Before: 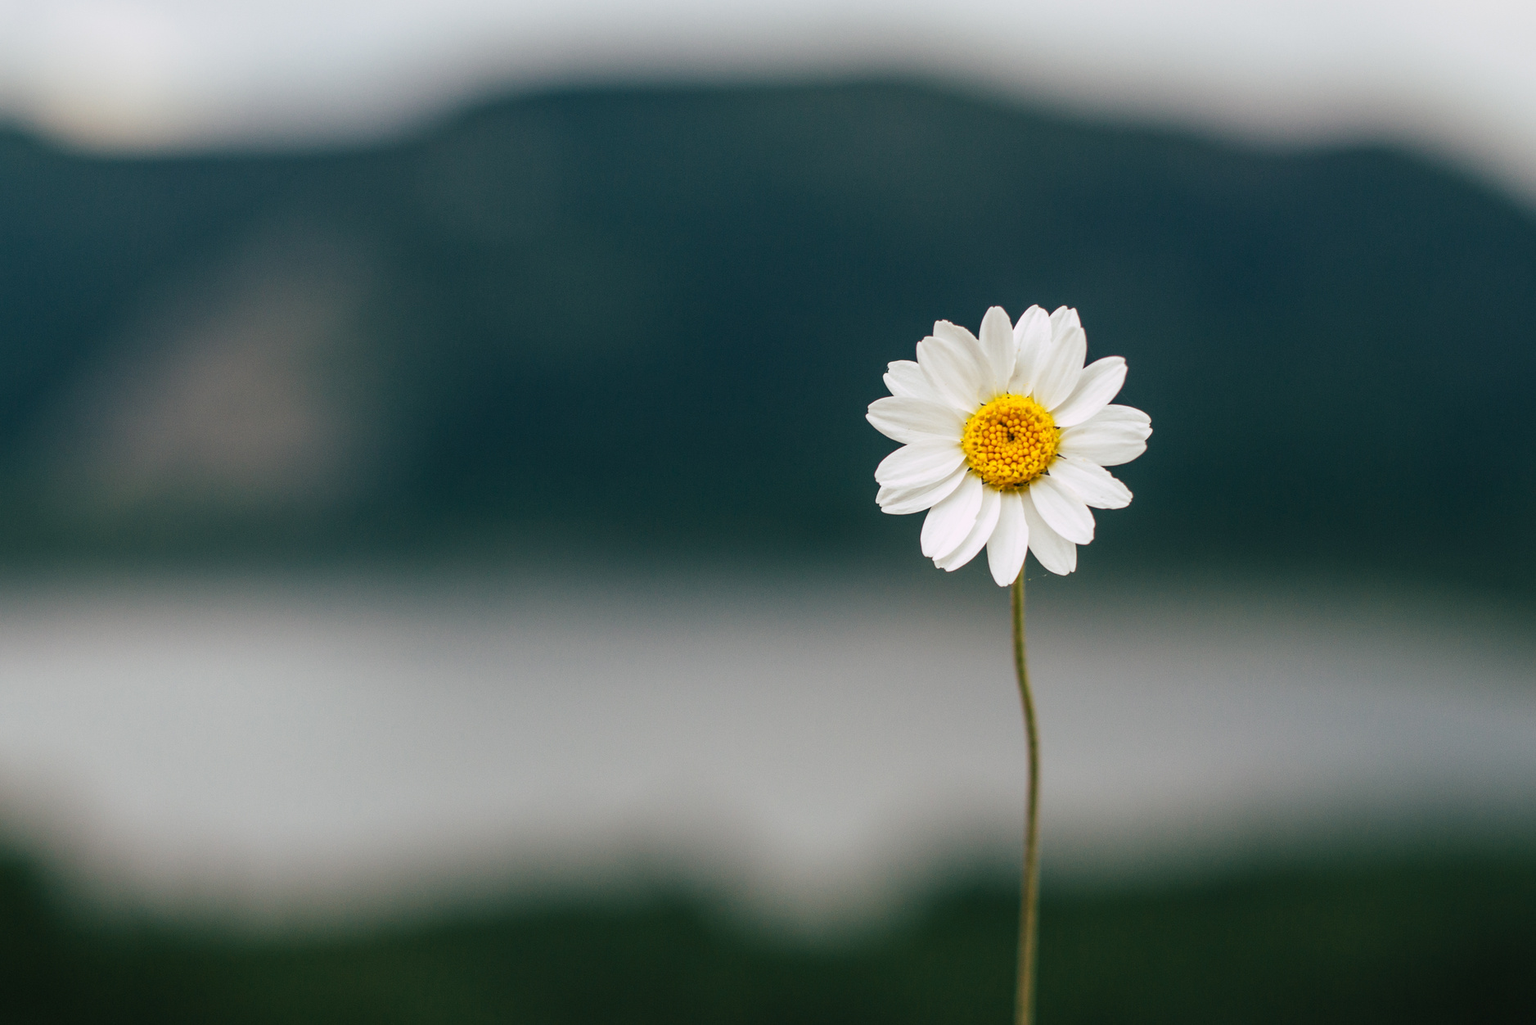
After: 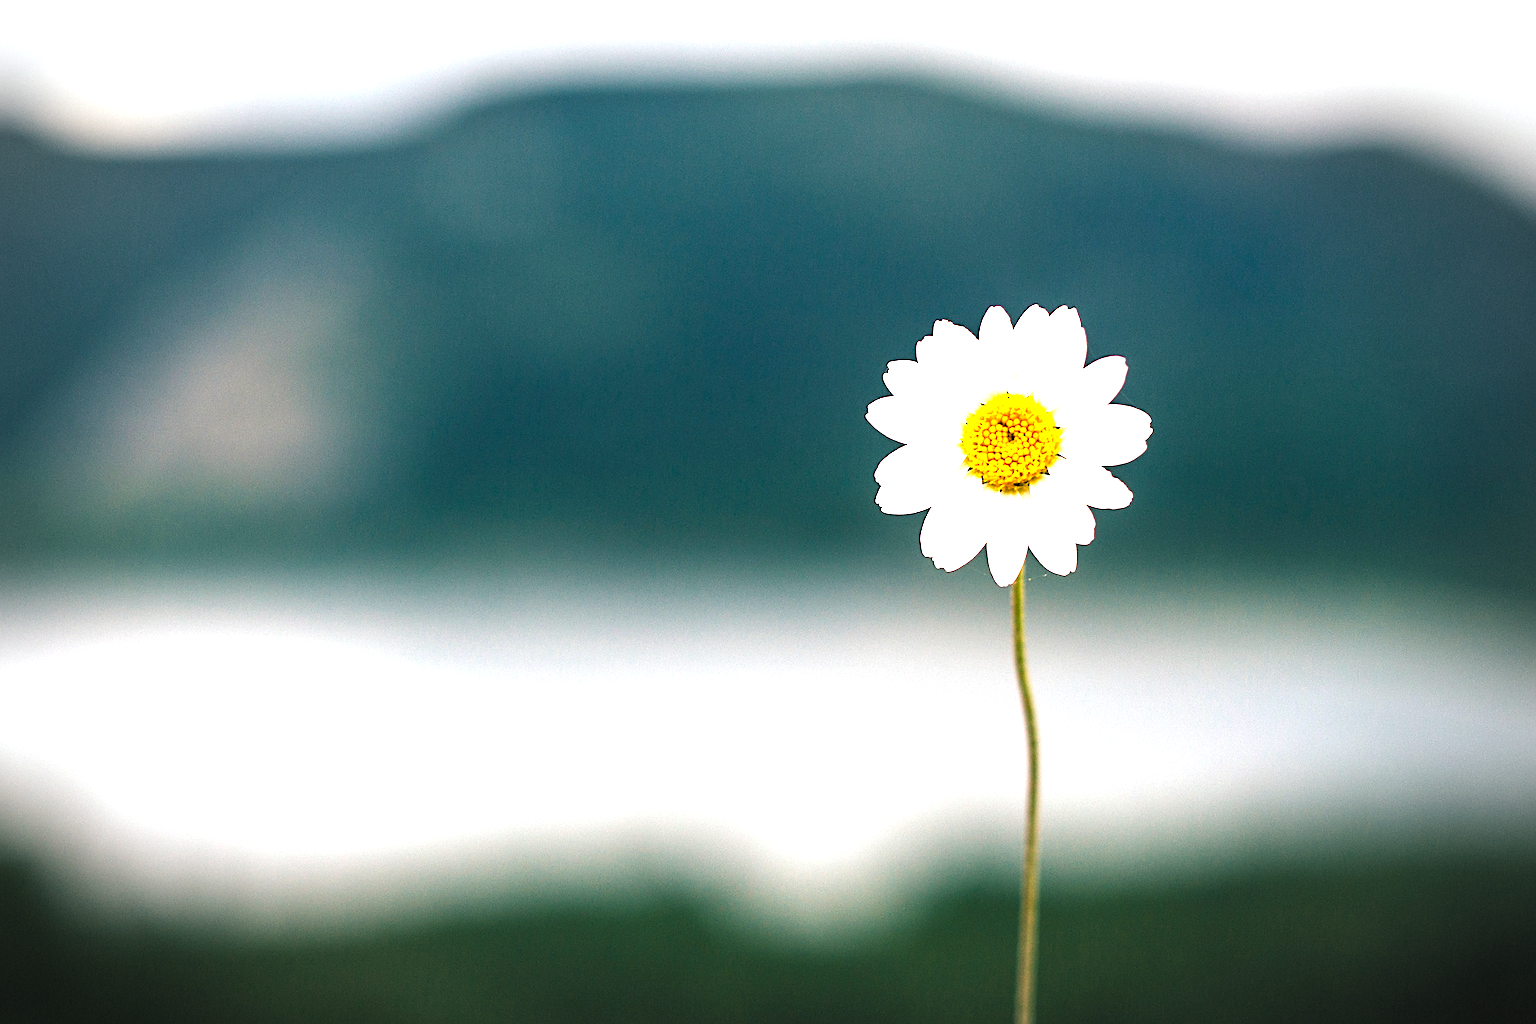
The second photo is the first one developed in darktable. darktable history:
vignetting: automatic ratio true
sharpen: on, module defaults
exposure: exposure 1.5 EV, compensate highlight preservation false
color balance: lift [1, 1, 0.999, 1.001], gamma [1, 1.003, 1.005, 0.995], gain [1, 0.992, 0.988, 1.012], contrast 5%, output saturation 110%
